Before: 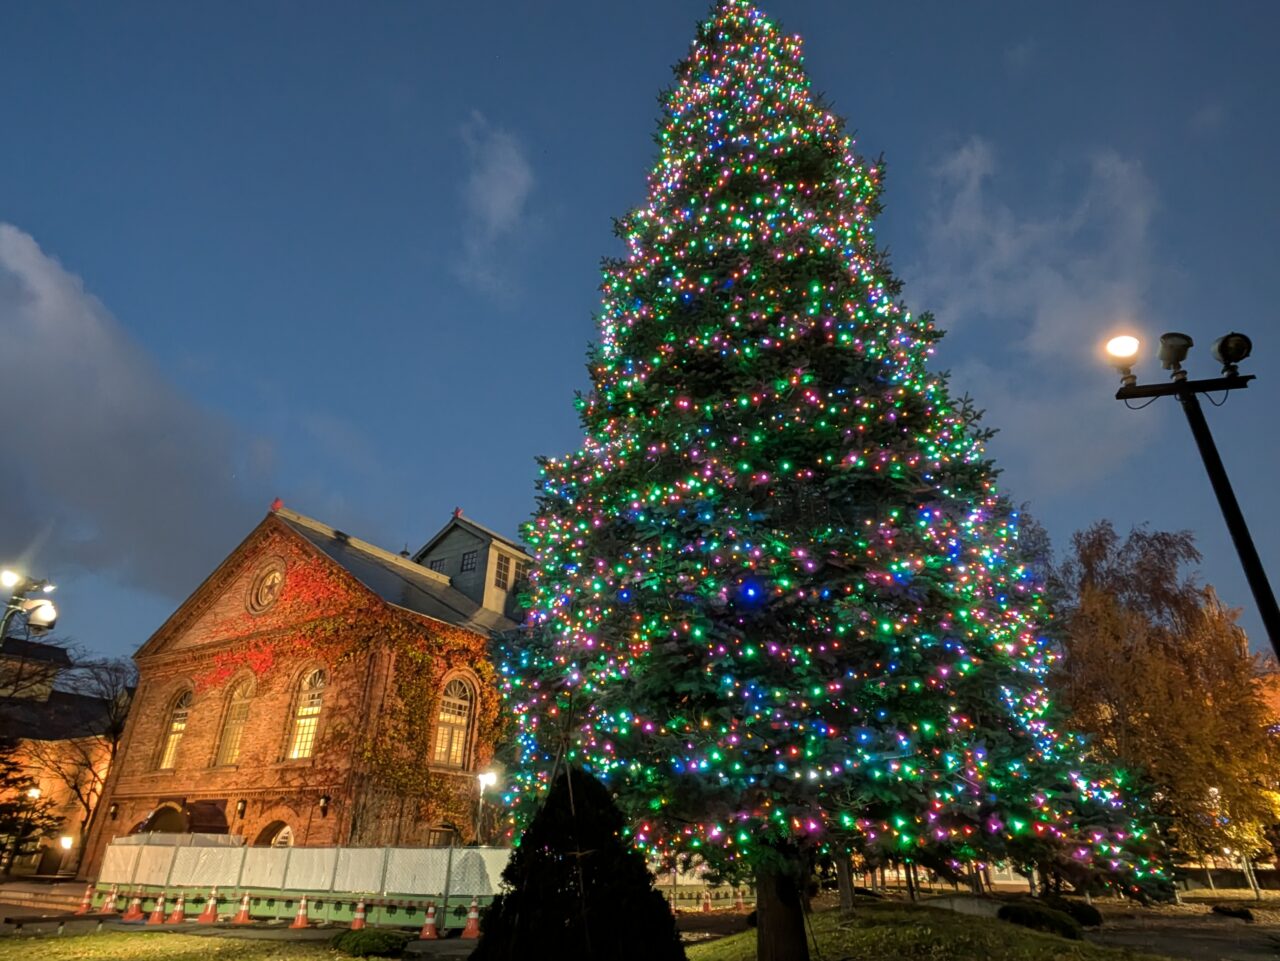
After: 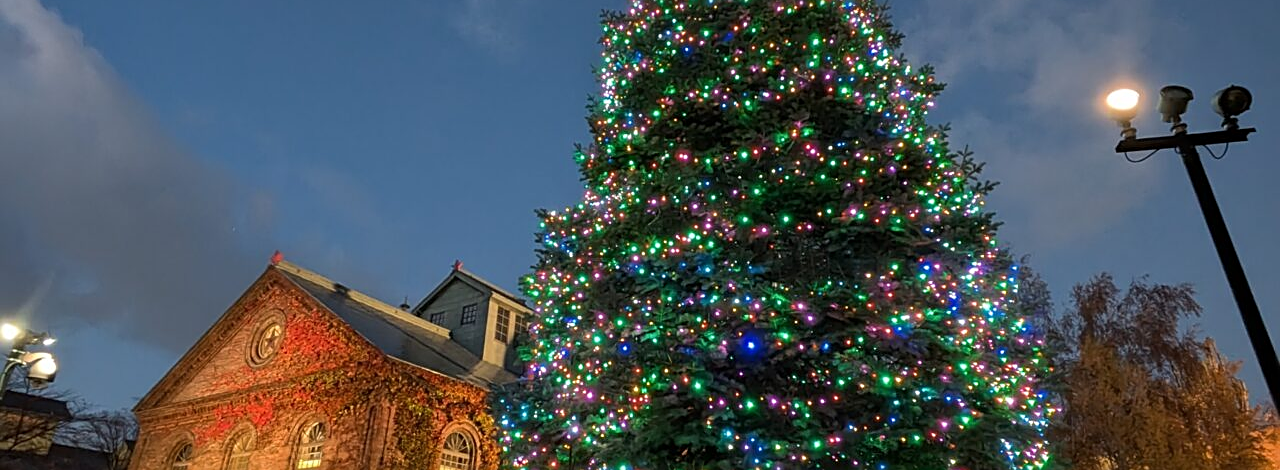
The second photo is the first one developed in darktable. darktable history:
sharpen: on, module defaults
crop and rotate: top 25.763%, bottom 25.268%
